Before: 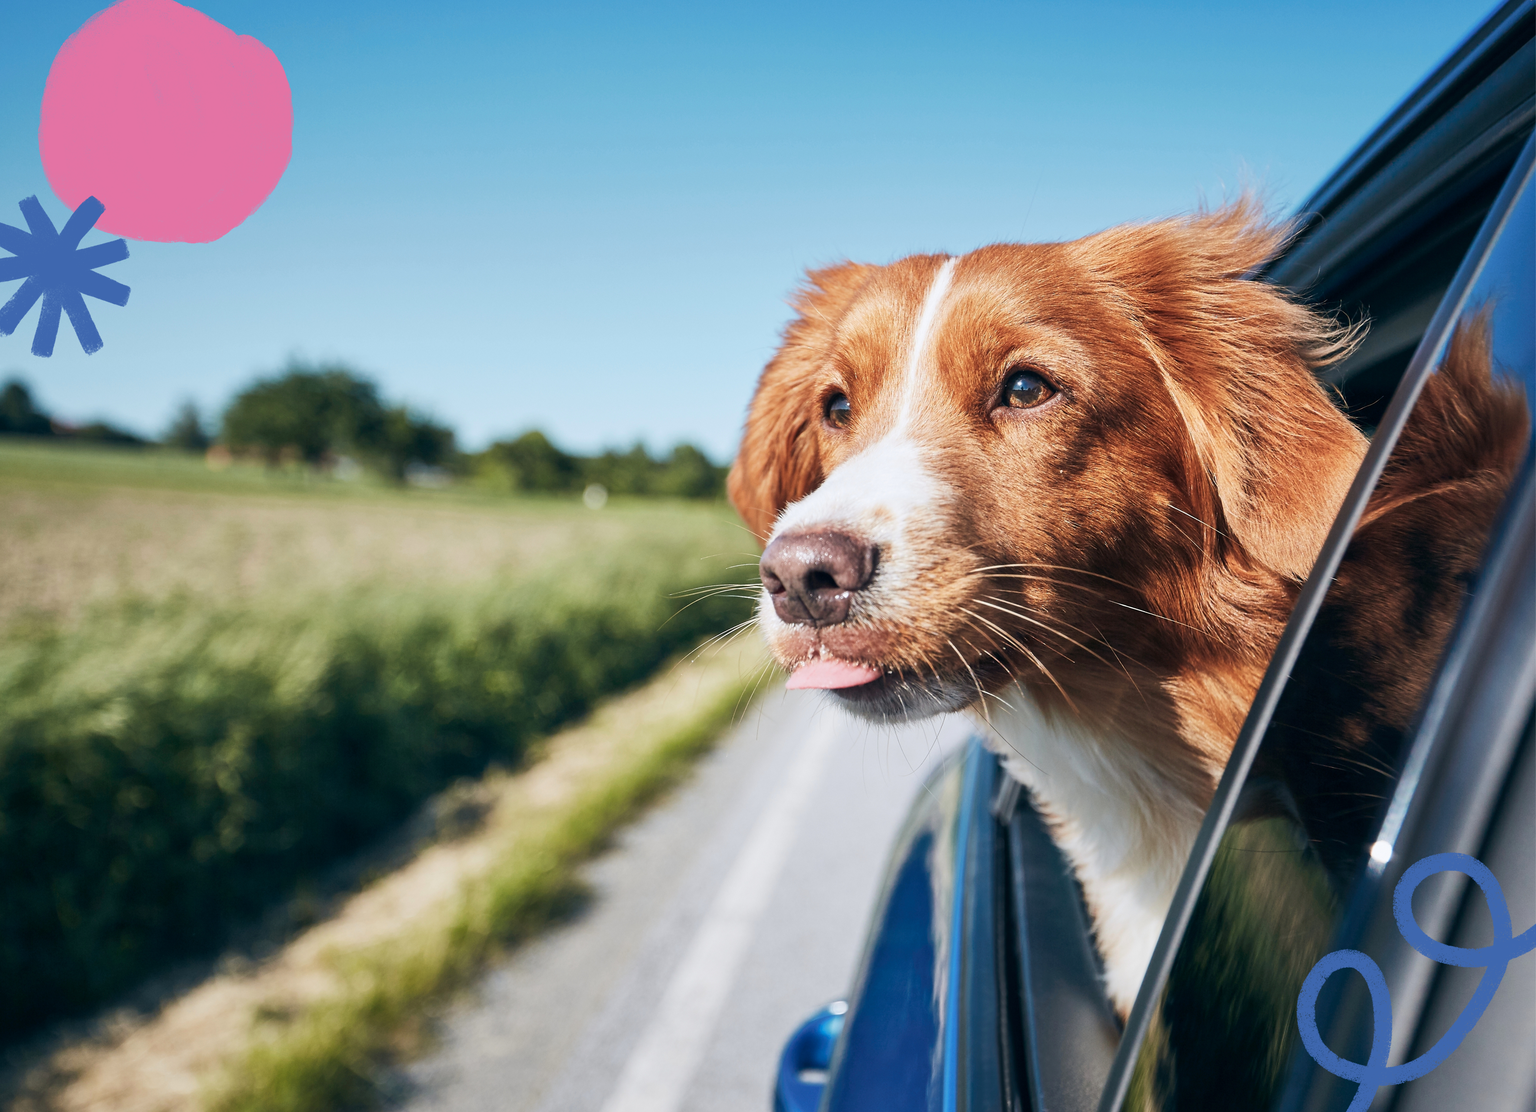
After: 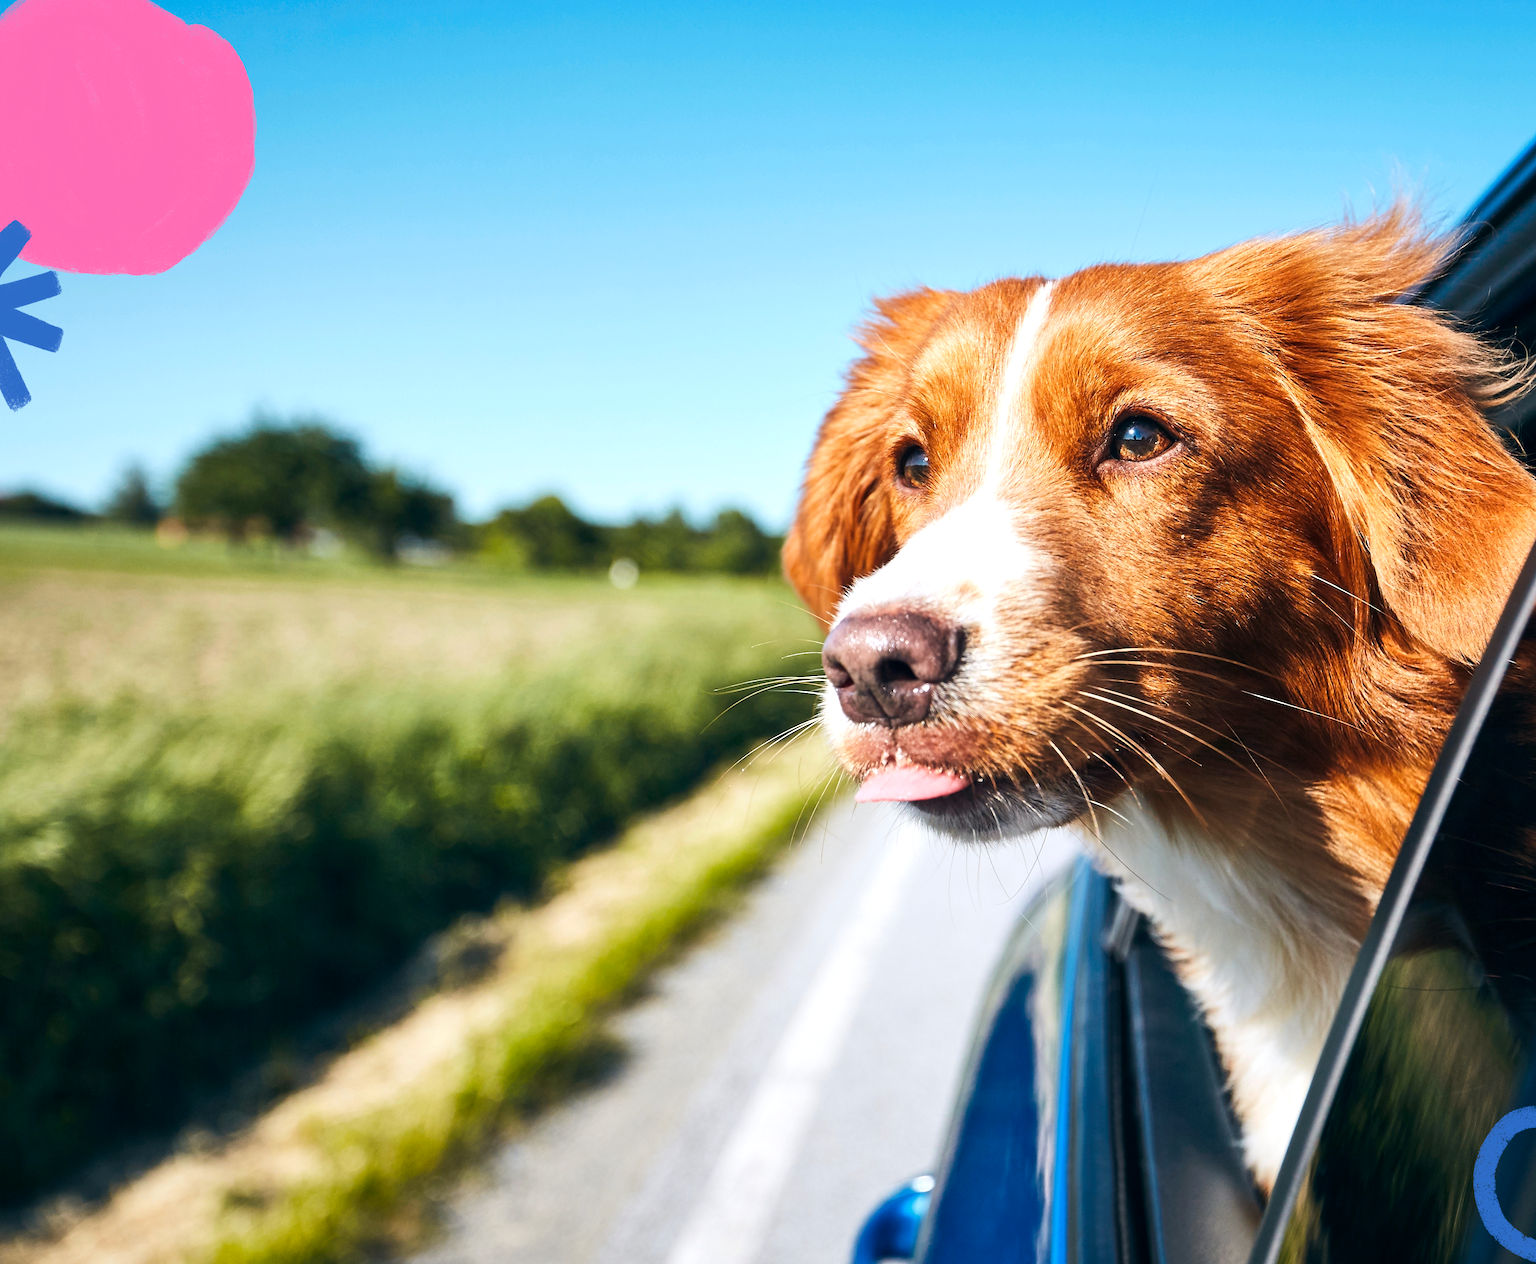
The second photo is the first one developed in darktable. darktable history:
crop and rotate: angle 0.702°, left 4.127%, top 1.12%, right 11.141%, bottom 2.551%
tone equalizer: -8 EV -0.379 EV, -7 EV -0.404 EV, -6 EV -0.337 EV, -5 EV -0.206 EV, -3 EV 0.249 EV, -2 EV 0.343 EV, -1 EV 0.403 EV, +0 EV 0.387 EV, edges refinement/feathering 500, mask exposure compensation -1.57 EV, preserve details no
color balance rgb: power › chroma 0.262%, power › hue 60.21°, perceptual saturation grading › global saturation 29.458%
